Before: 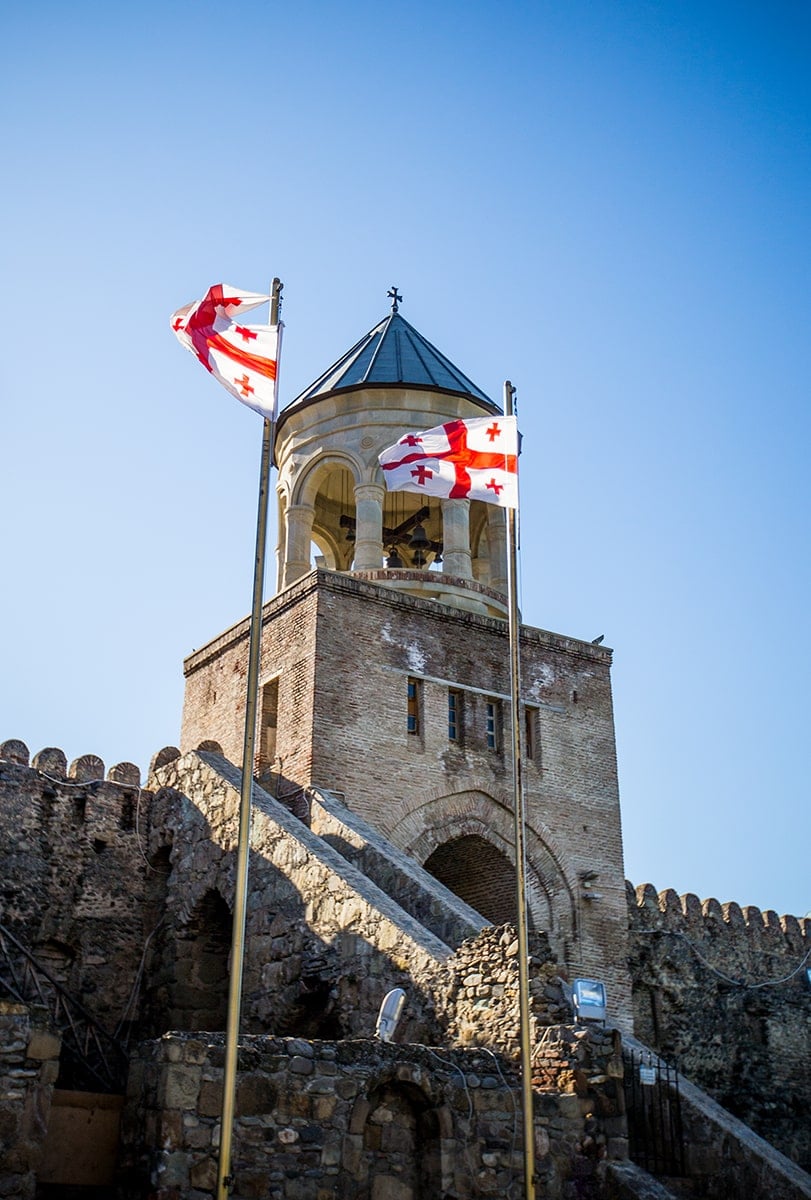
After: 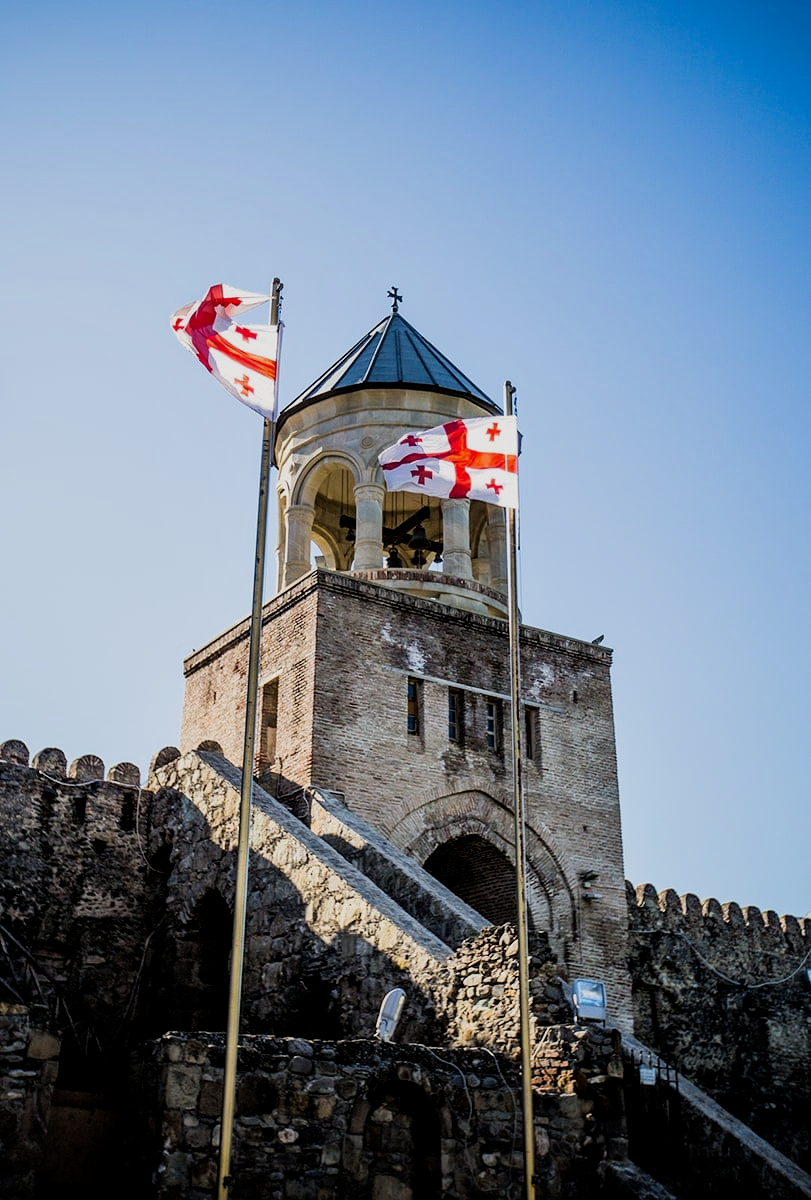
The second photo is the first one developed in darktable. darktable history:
filmic rgb: black relative exposure -7.65 EV, white relative exposure 4.56 EV, threshold 3.01 EV, hardness 3.61, contrast 1.245, iterations of high-quality reconstruction 0, enable highlight reconstruction true
local contrast: mode bilateral grid, contrast 20, coarseness 51, detail 119%, midtone range 0.2
